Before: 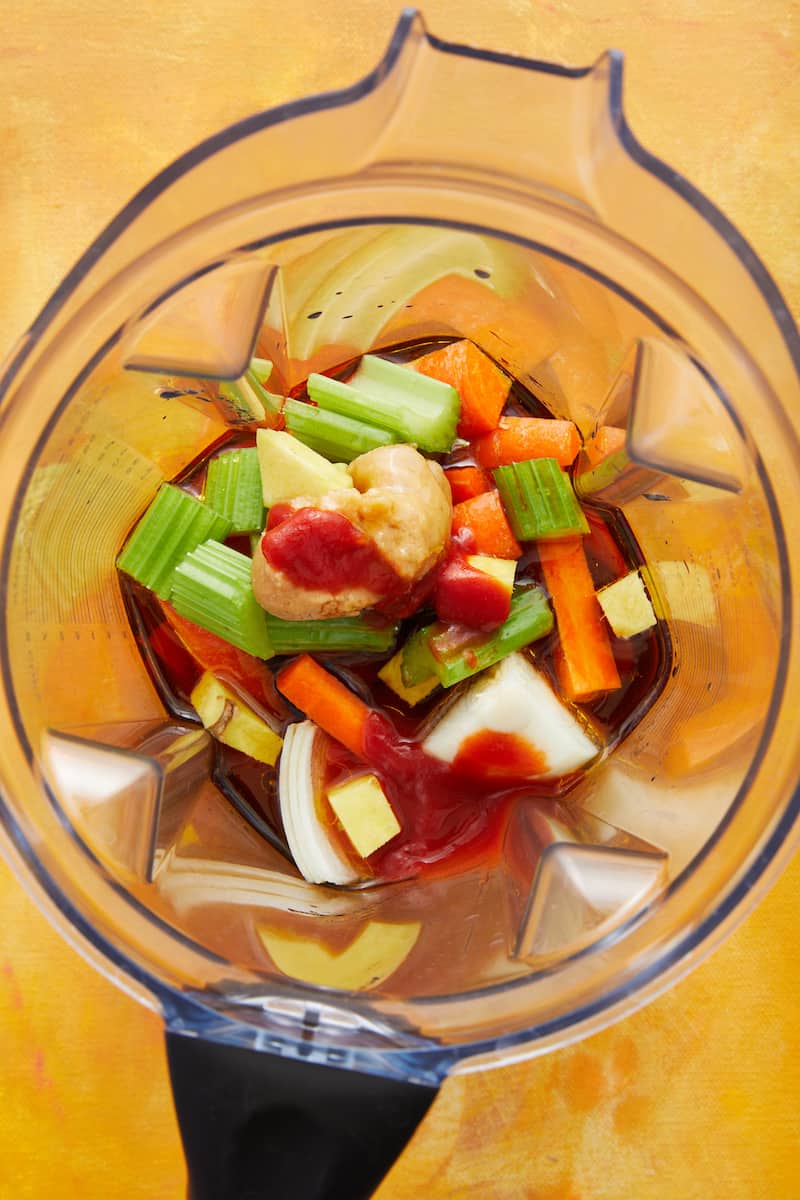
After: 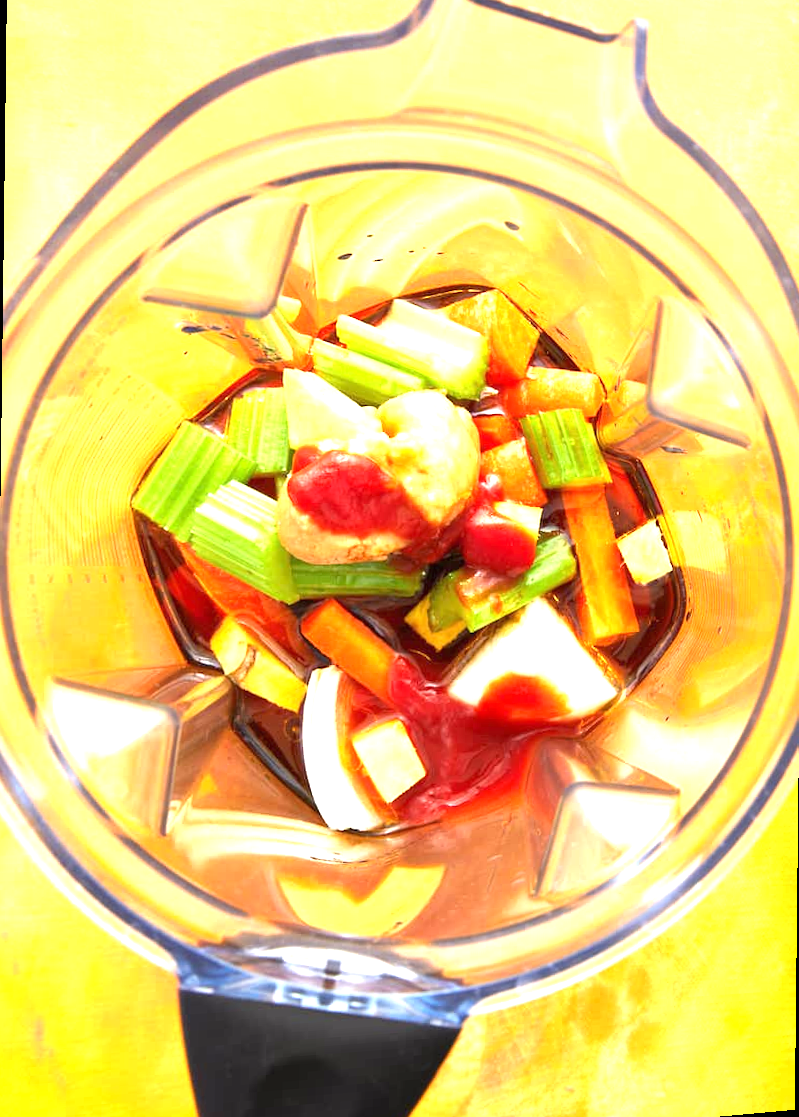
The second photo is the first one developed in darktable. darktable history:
exposure: black level correction 0, exposure 1.45 EV, compensate exposure bias true, compensate highlight preservation false
rotate and perspective: rotation 0.679°, lens shift (horizontal) 0.136, crop left 0.009, crop right 0.991, crop top 0.078, crop bottom 0.95
